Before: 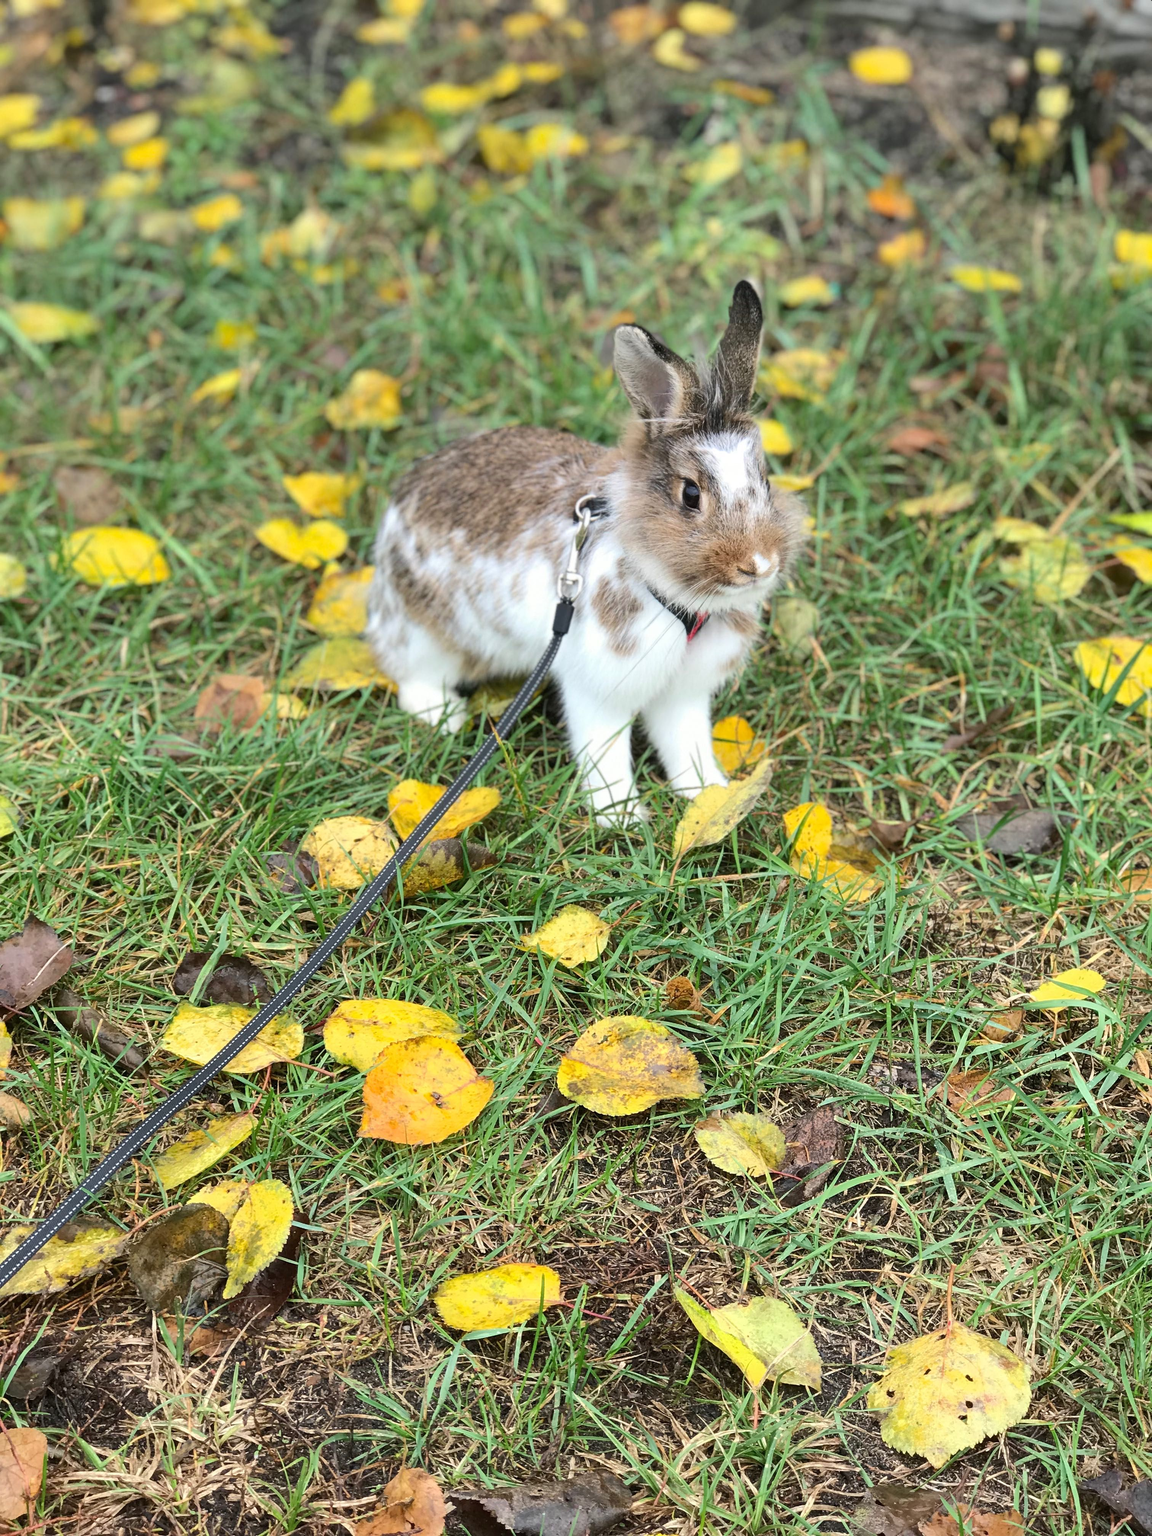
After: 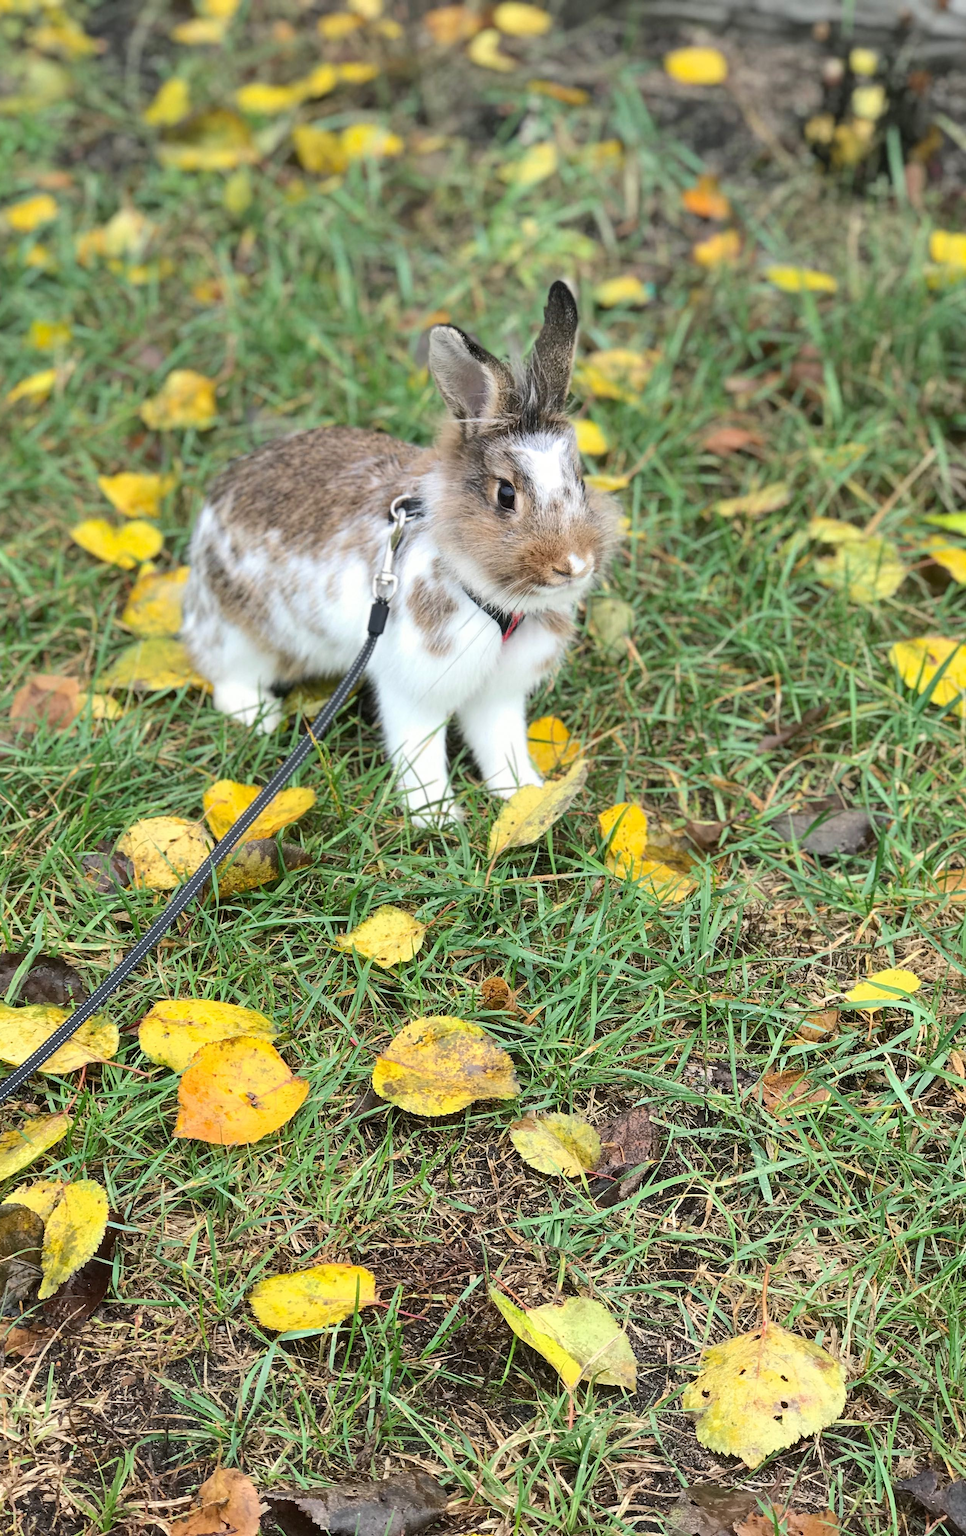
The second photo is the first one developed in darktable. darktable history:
crop: left 16.093%
